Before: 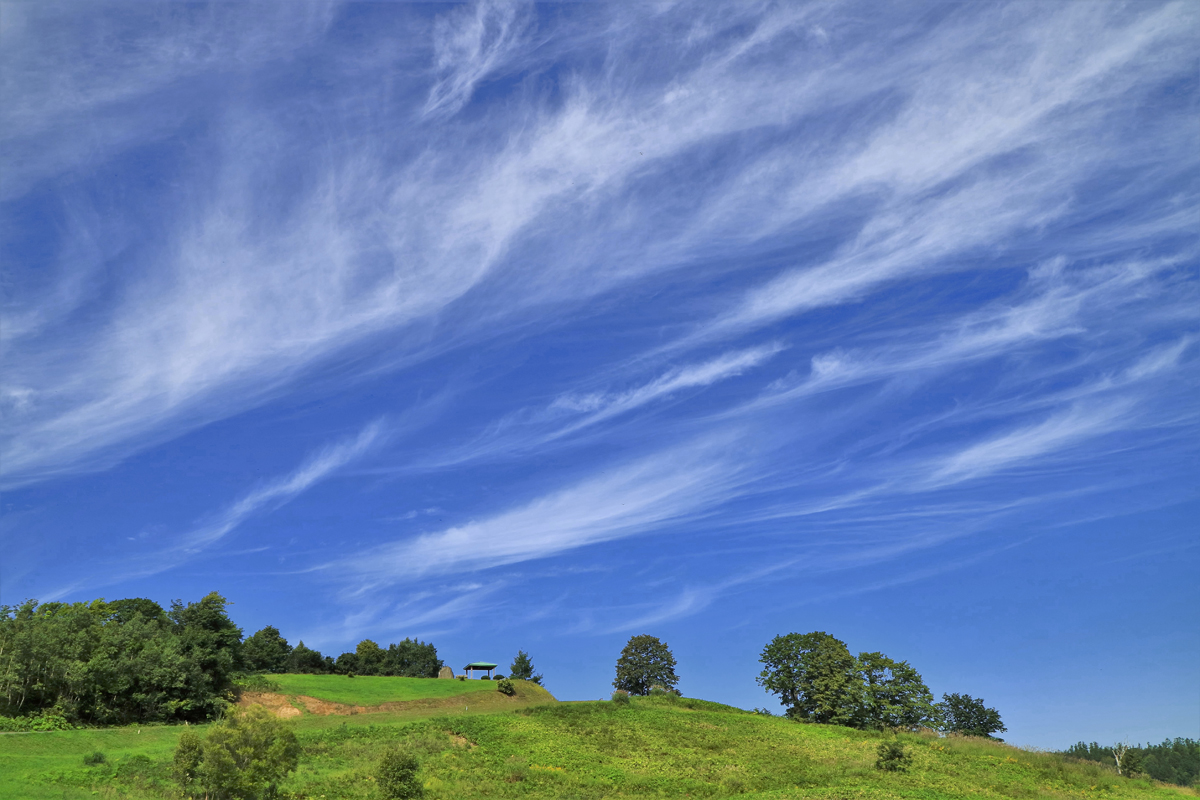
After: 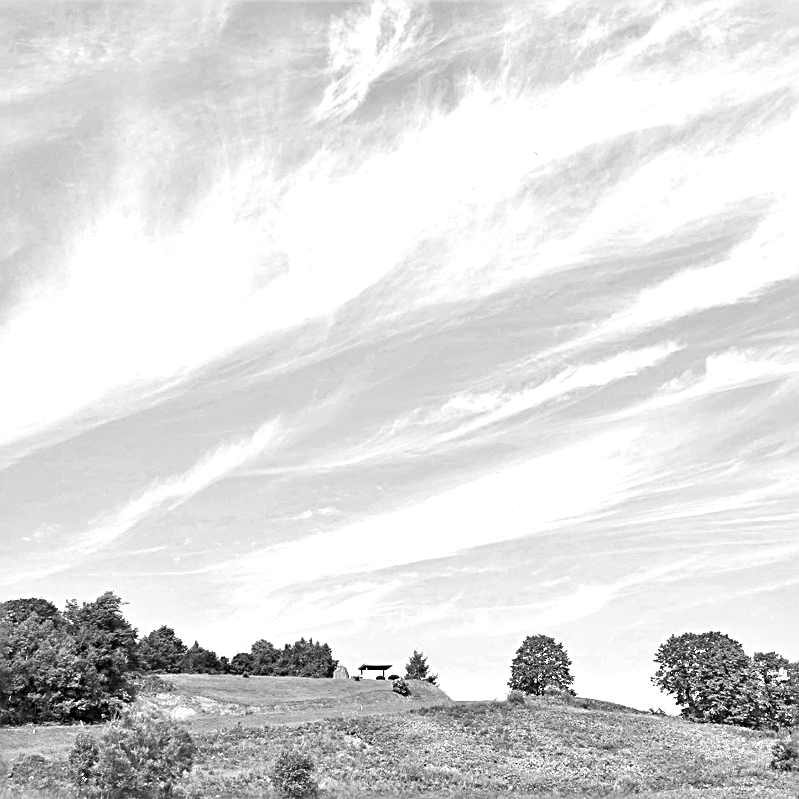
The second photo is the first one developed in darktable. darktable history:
crop and rotate: left 8.786%, right 24.548%
sharpen: radius 3.025, amount 0.757
color calibration: output gray [0.22, 0.42, 0.37, 0], gray › normalize channels true, illuminant same as pipeline (D50), adaptation XYZ, x 0.346, y 0.359, gamut compression 0
exposure: black level correction 0, exposure 1.5 EV, compensate highlight preservation false
